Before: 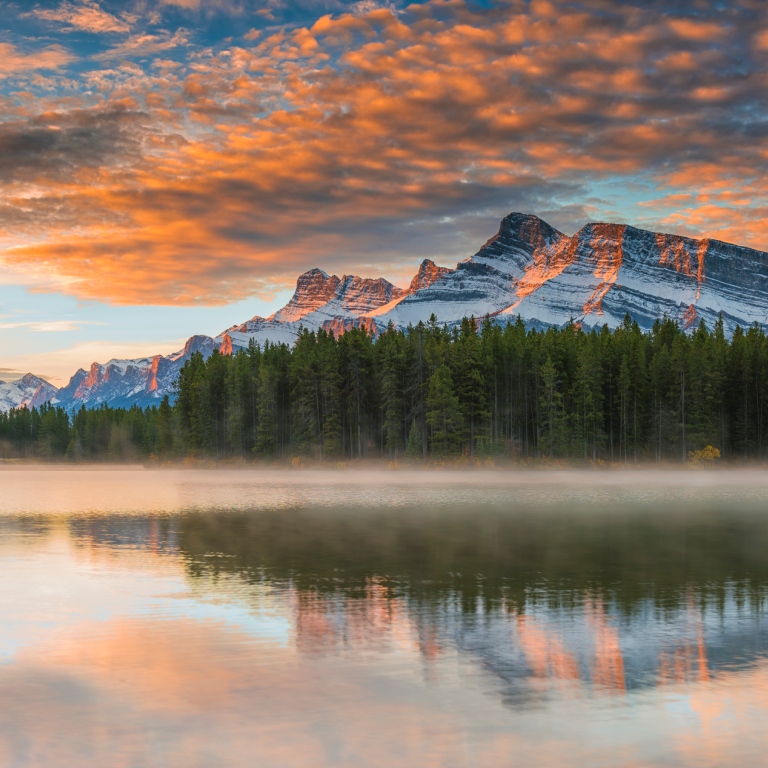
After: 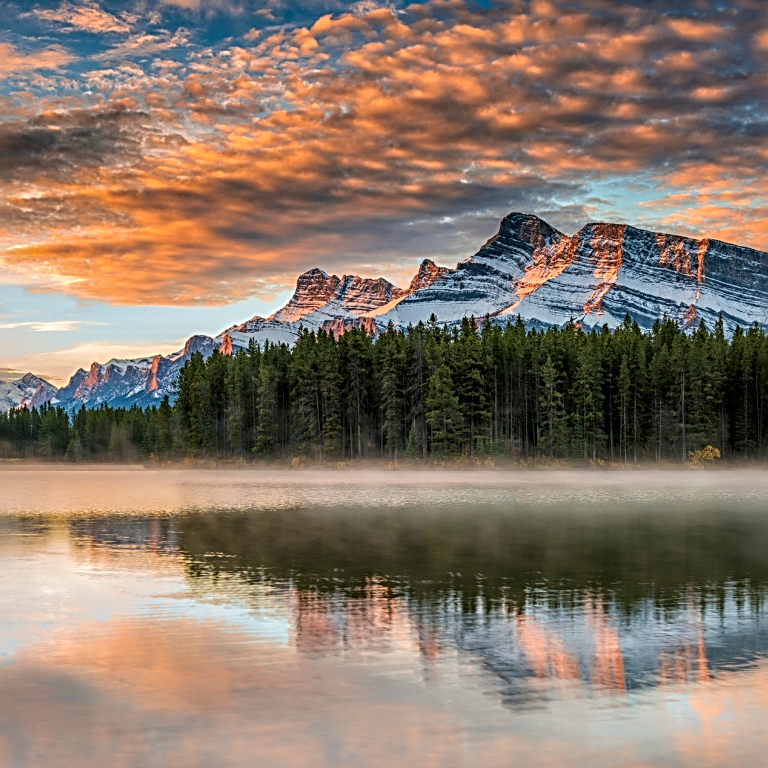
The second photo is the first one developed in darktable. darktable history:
shadows and highlights: shadows 40, highlights -60
sharpen: radius 3.025, amount 0.757
local contrast: highlights 60%, shadows 60%, detail 160%
